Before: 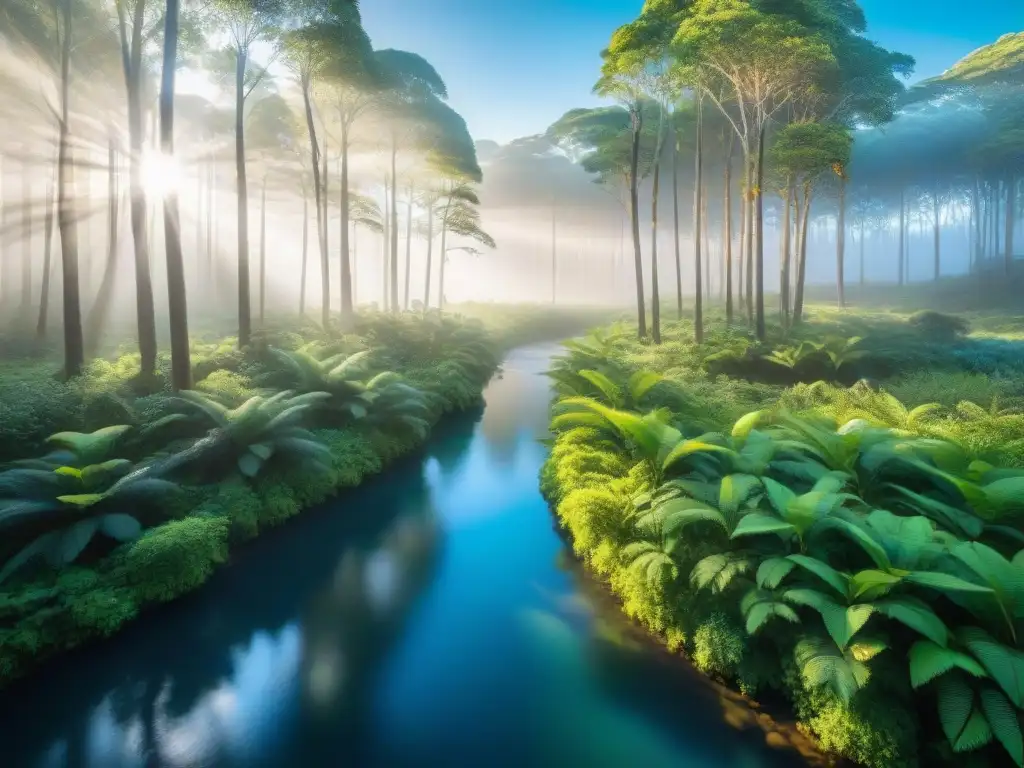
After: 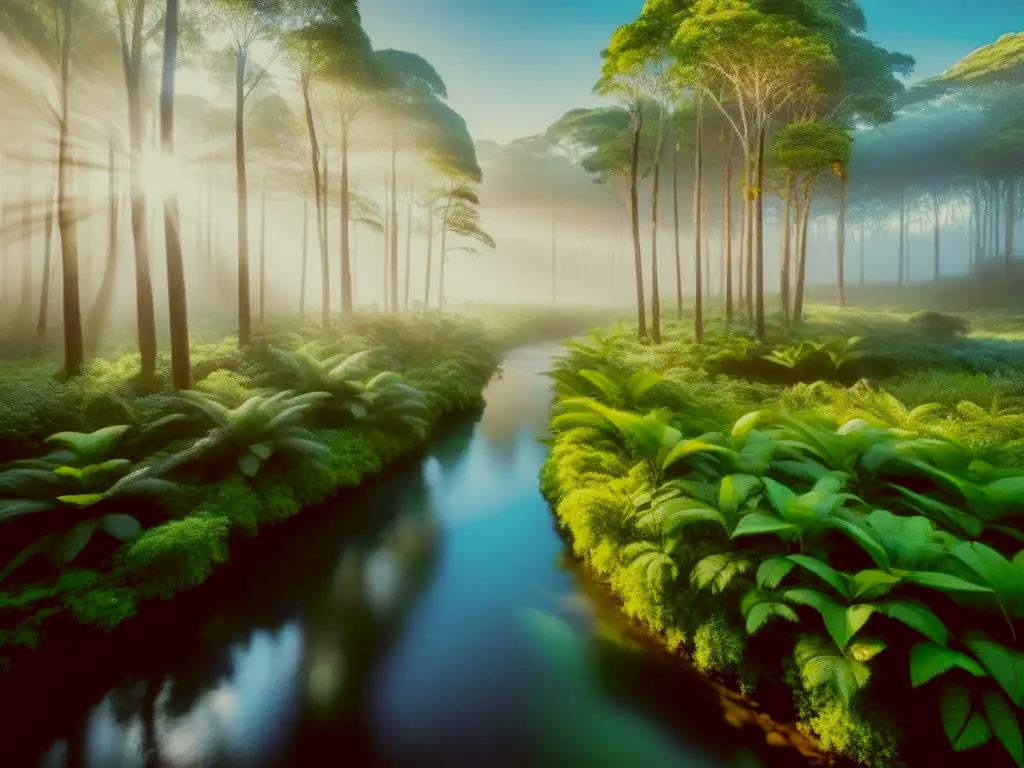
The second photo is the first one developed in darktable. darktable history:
filmic rgb: middle gray luminance 9.09%, black relative exposure -10.68 EV, white relative exposure 3.44 EV, target black luminance 0%, hardness 5.95, latitude 59.61%, contrast 1.089, highlights saturation mix 5%, shadows ↔ highlights balance 29.14%, preserve chrominance no, color science v5 (2021), contrast in shadows safe, contrast in highlights safe
color correction: highlights a* -6.15, highlights b* 9.32, shadows a* 10.77, shadows b* 23.7
exposure: exposure -0.245 EV, compensate highlight preservation false
